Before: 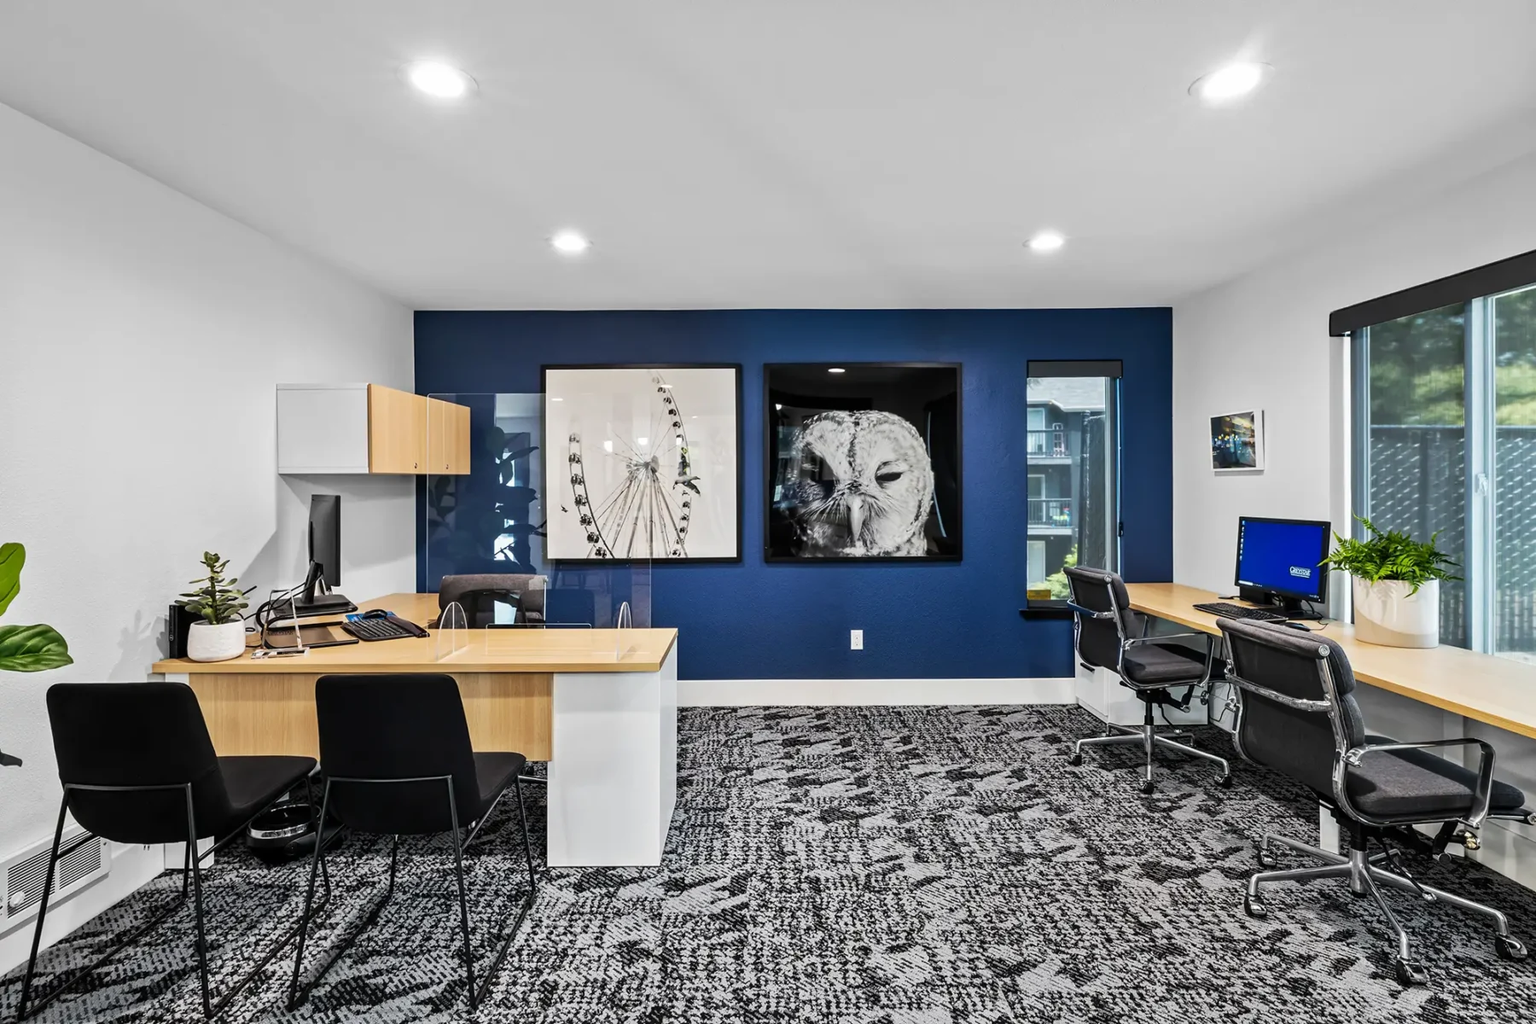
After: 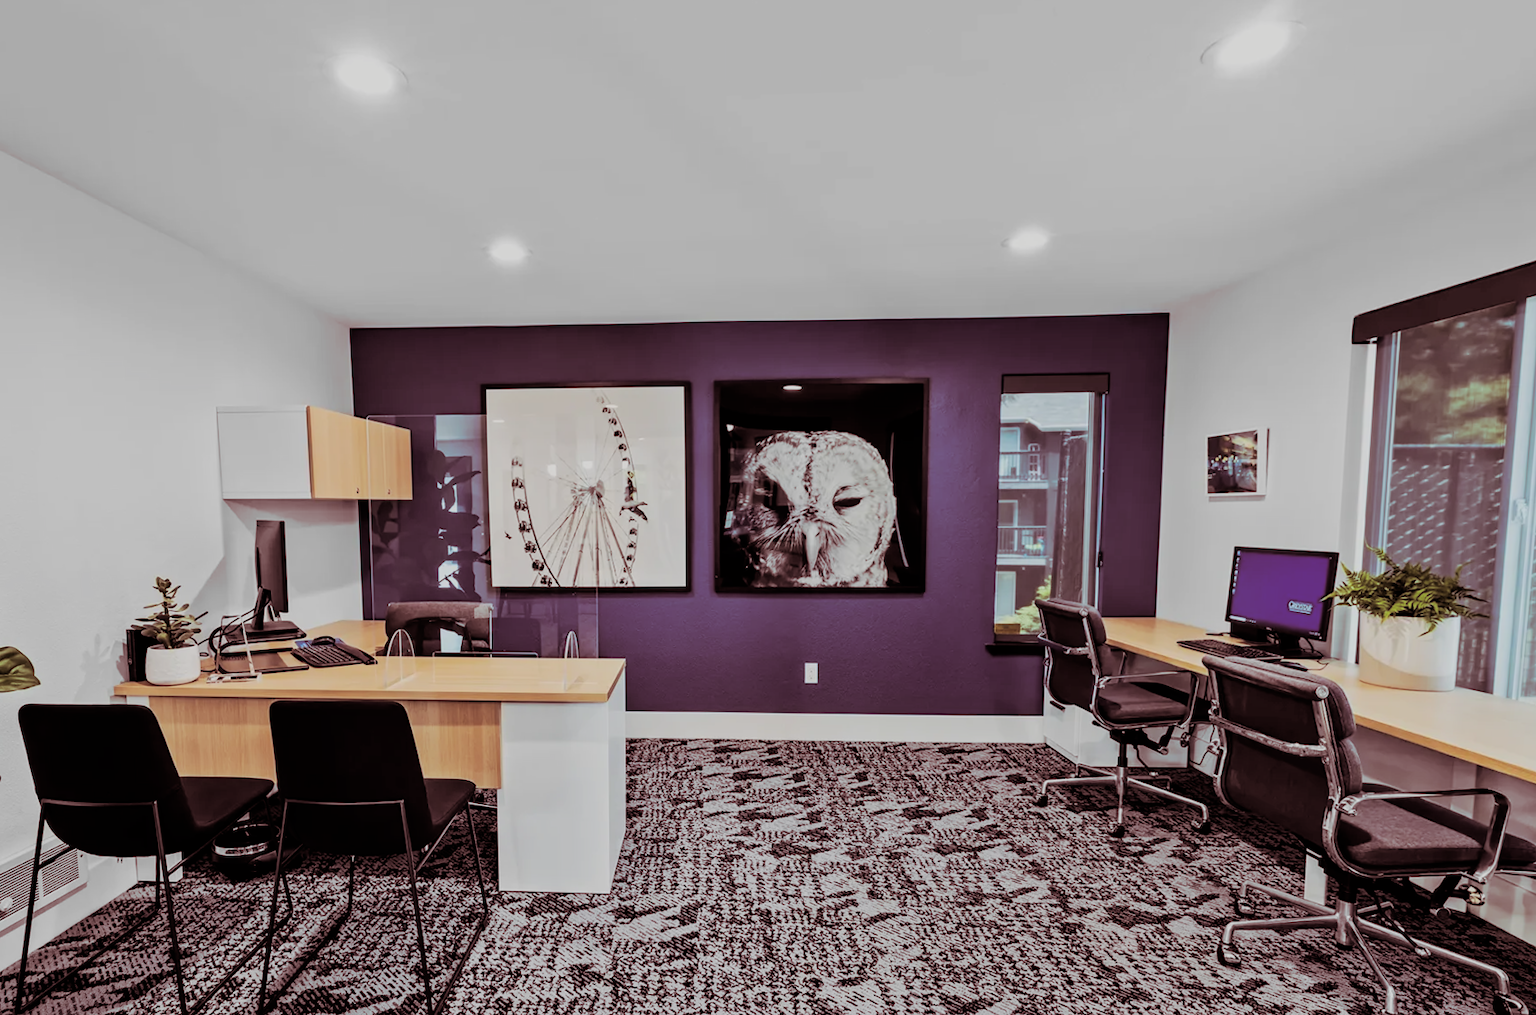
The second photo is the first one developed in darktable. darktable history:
filmic rgb: black relative exposure -7.65 EV, white relative exposure 4.56 EV, hardness 3.61
rotate and perspective: rotation 0.062°, lens shift (vertical) 0.115, lens shift (horizontal) -0.133, crop left 0.047, crop right 0.94, crop top 0.061, crop bottom 0.94
split-toning: on, module defaults
